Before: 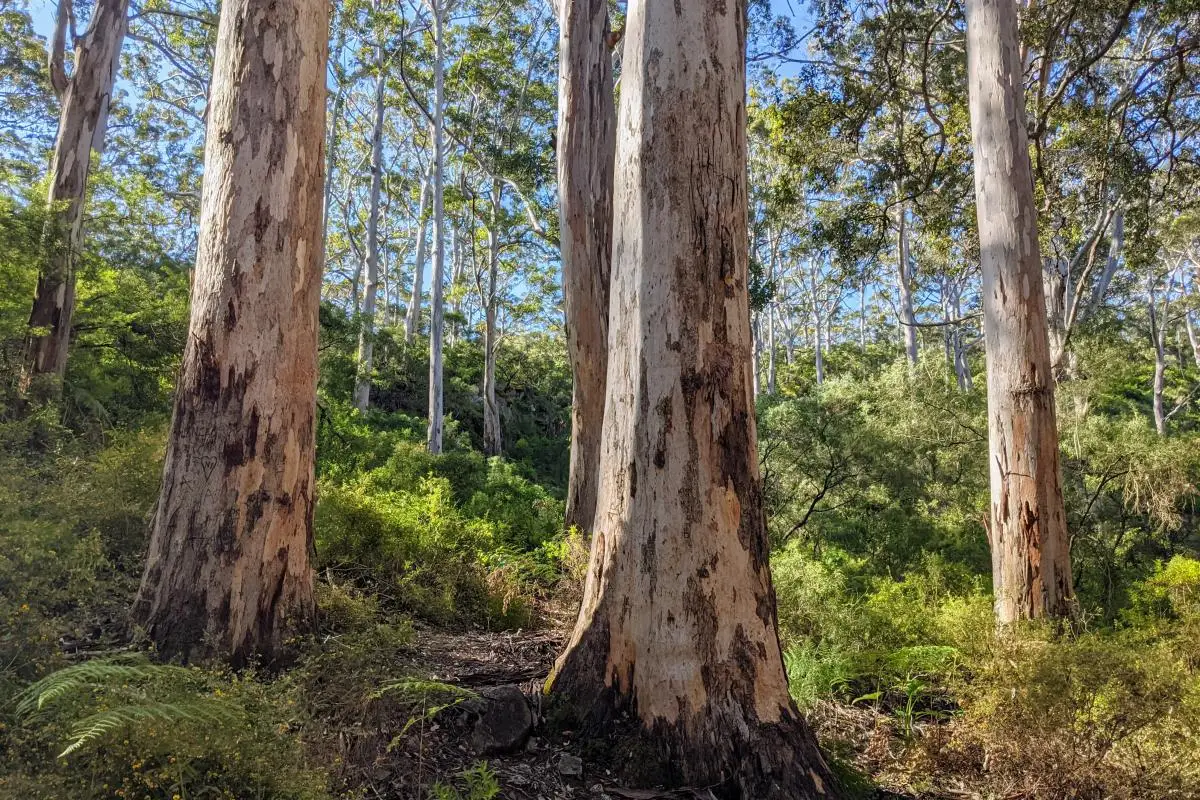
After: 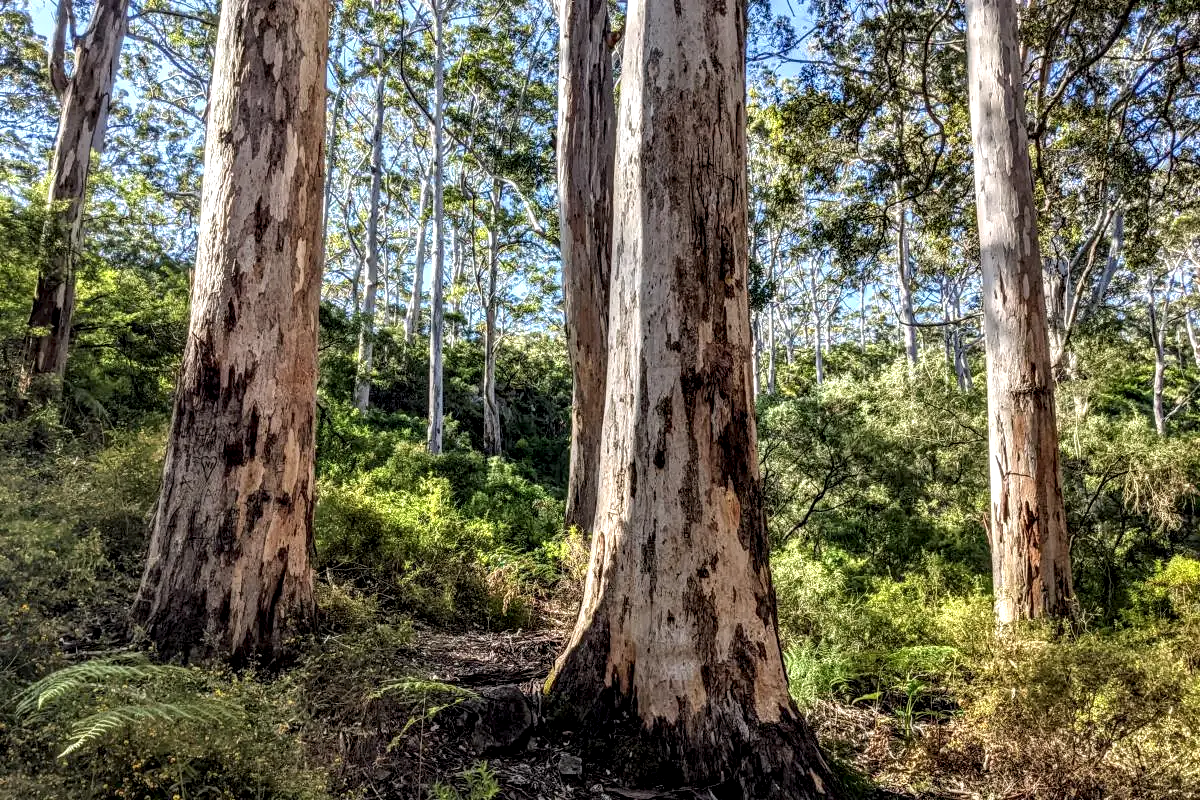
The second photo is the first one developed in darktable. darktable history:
local contrast: highlights 16%, detail 185%
